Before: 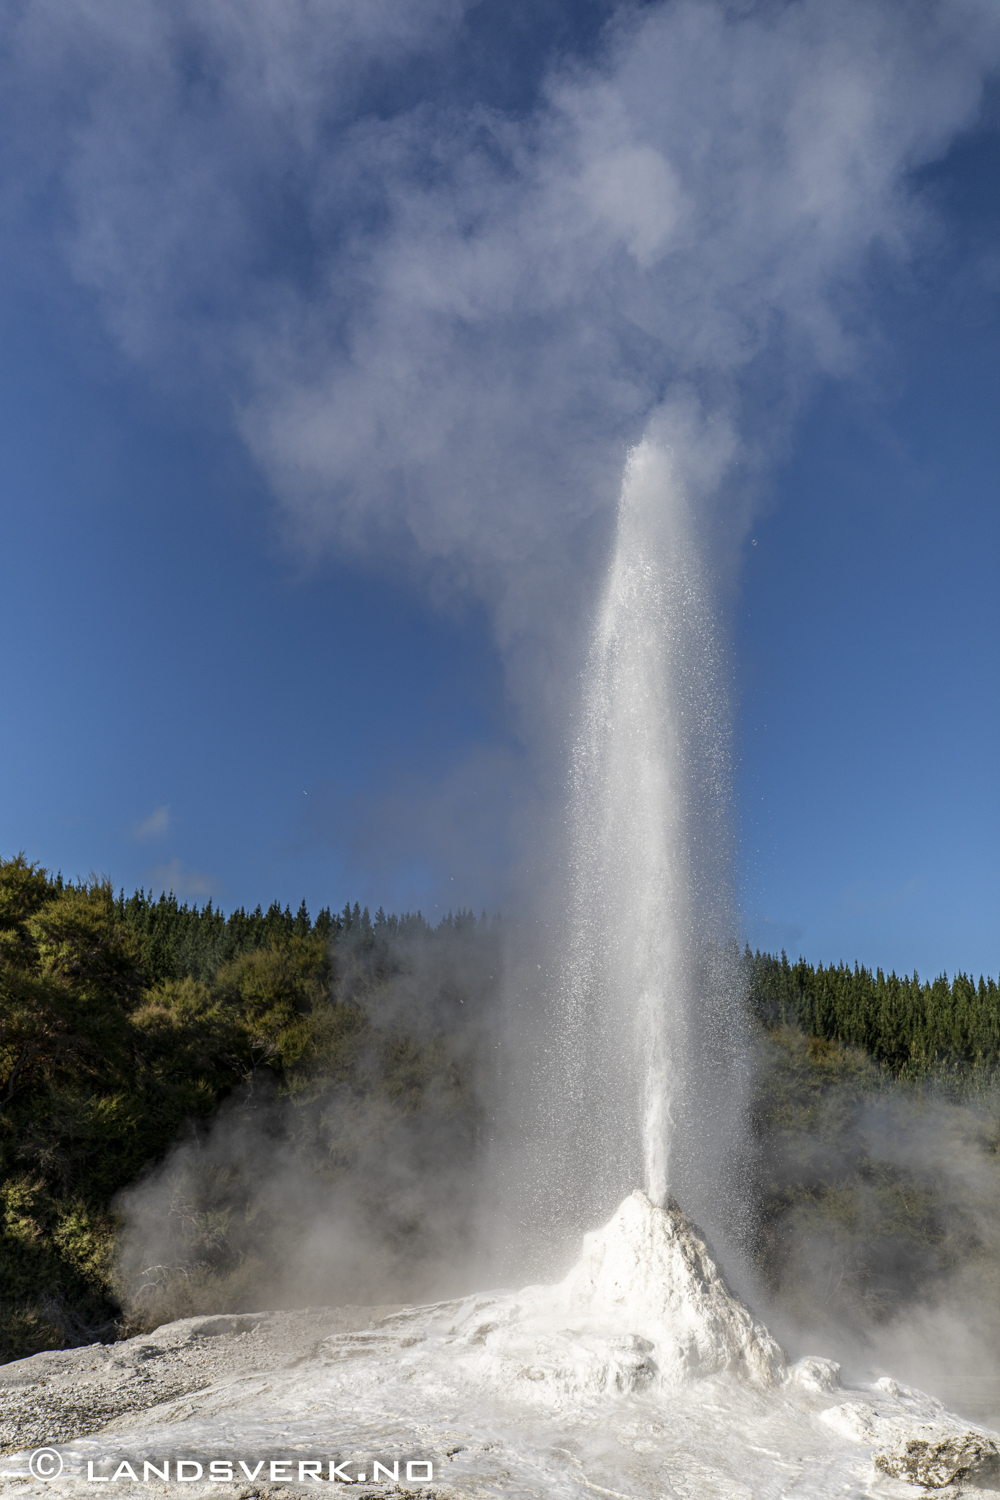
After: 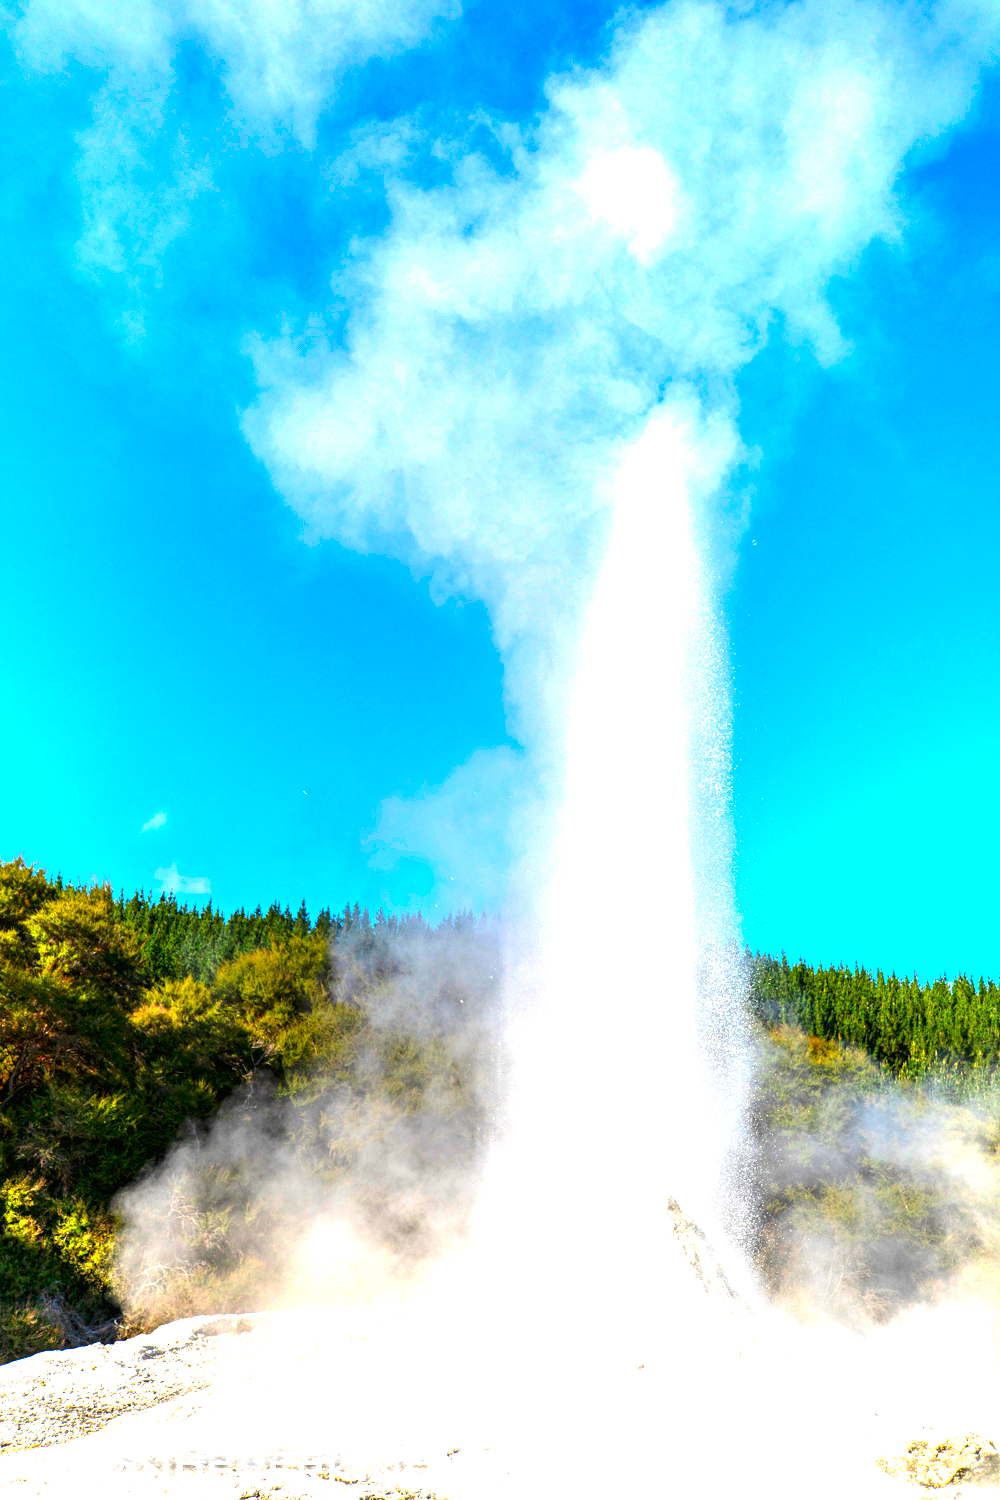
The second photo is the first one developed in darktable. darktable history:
exposure: black level correction 0, exposure 0.894 EV, compensate exposure bias true, compensate highlight preservation false
color correction: highlights b* 0.03, saturation 1.84
